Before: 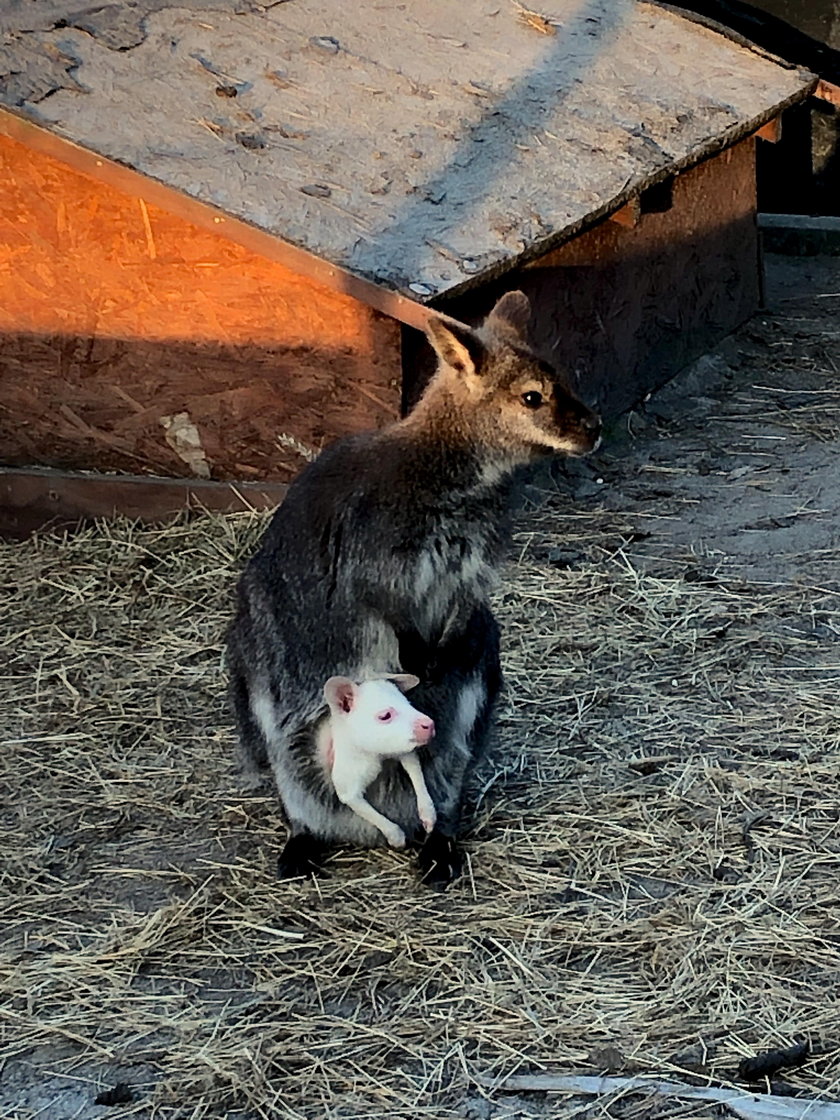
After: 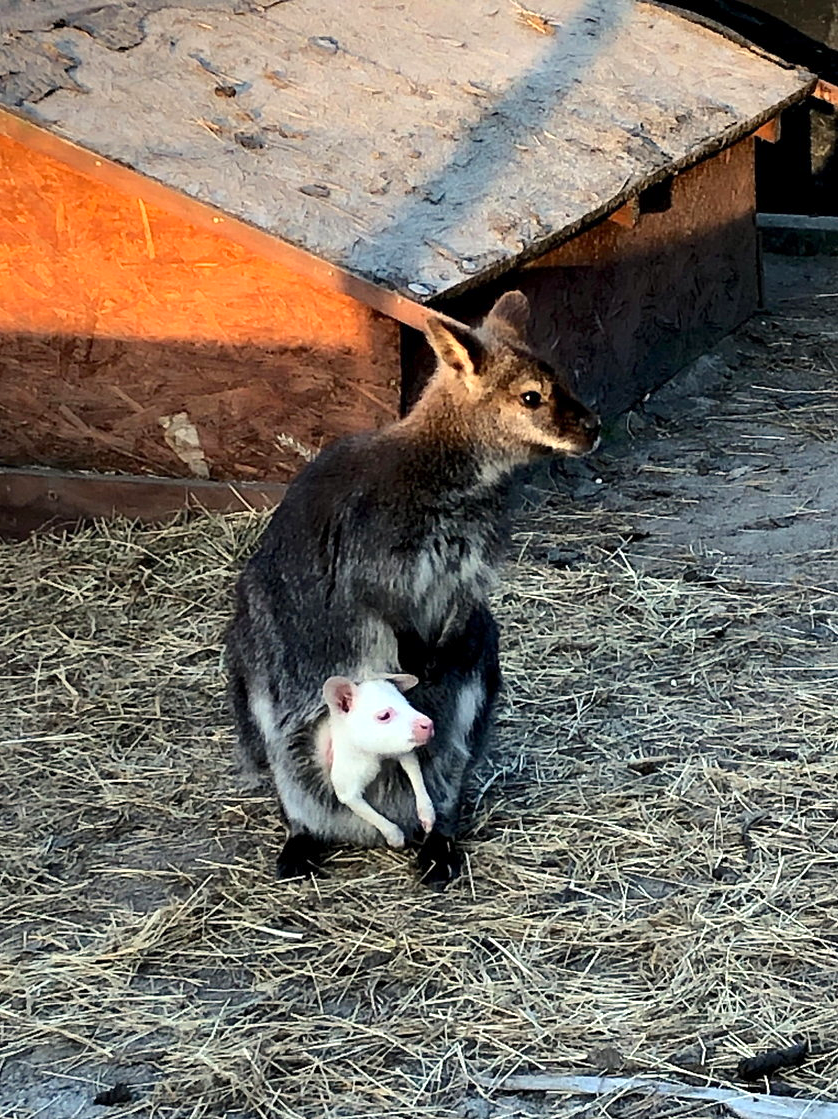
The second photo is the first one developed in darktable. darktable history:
crop: left 0.134%
exposure: exposure 0.565 EV, compensate exposure bias true, compensate highlight preservation false
